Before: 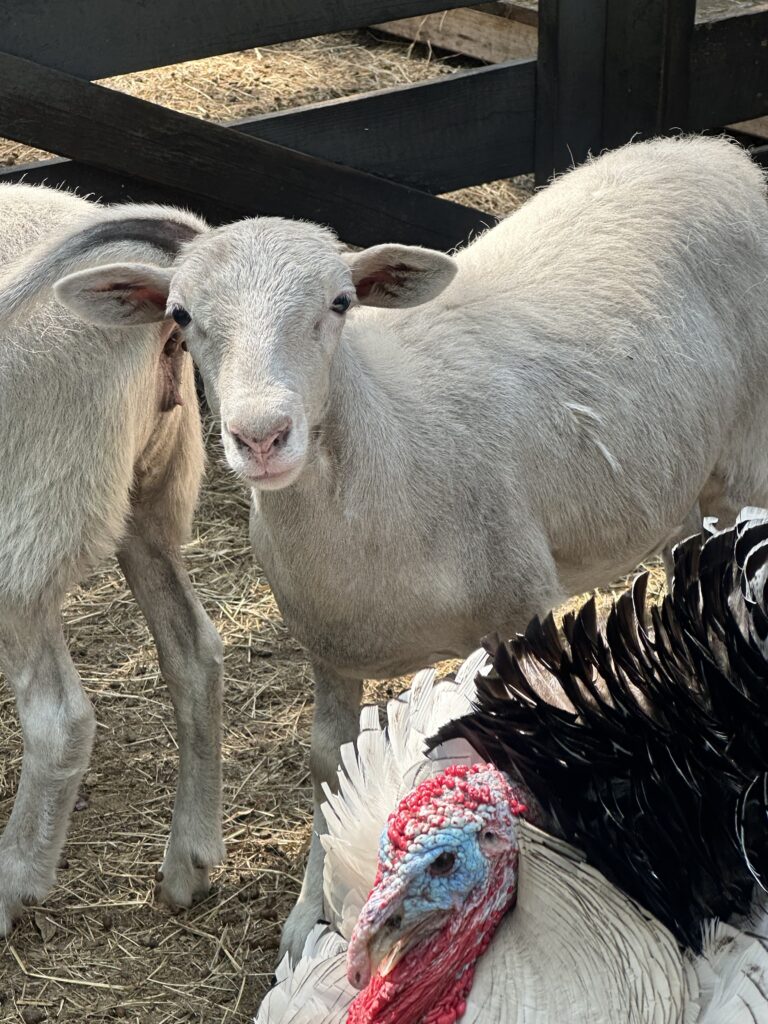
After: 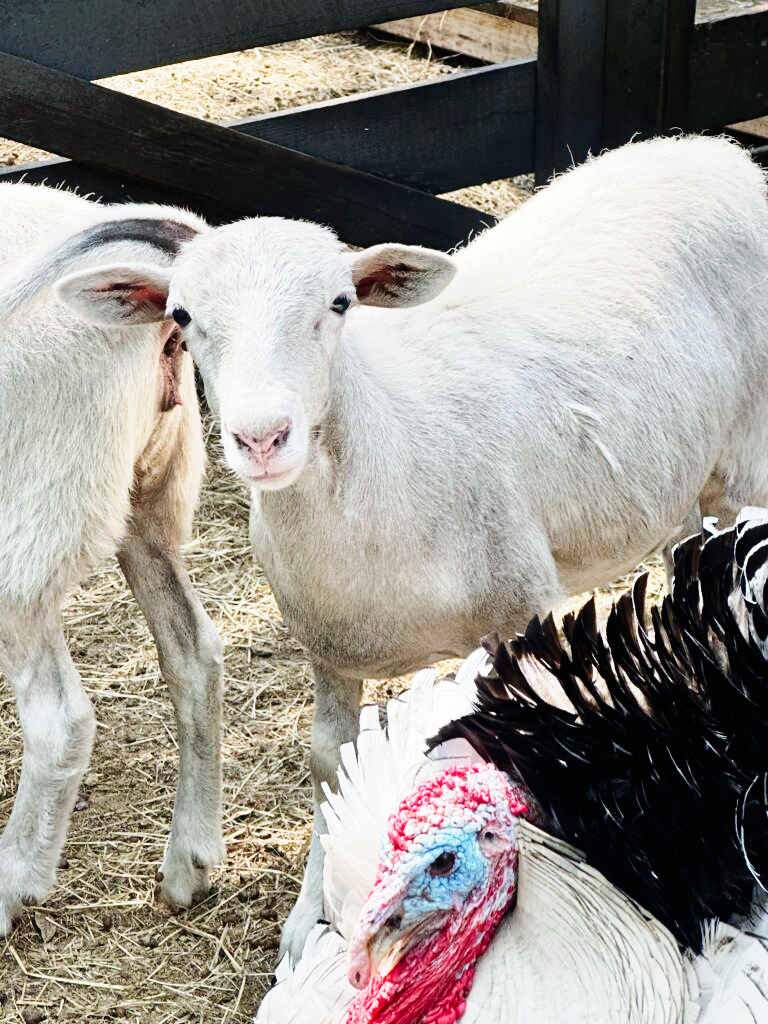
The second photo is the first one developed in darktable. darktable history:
base curve: curves: ch0 [(0, 0) (0, 0.001) (0.001, 0.001) (0.004, 0.002) (0.007, 0.004) (0.015, 0.013) (0.033, 0.045) (0.052, 0.096) (0.075, 0.17) (0.099, 0.241) (0.163, 0.42) (0.219, 0.55) (0.259, 0.616) (0.327, 0.722) (0.365, 0.765) (0.522, 0.873) (0.547, 0.881) (0.689, 0.919) (0.826, 0.952) (1, 1)], preserve colors none
white balance: red 0.98, blue 1.034
